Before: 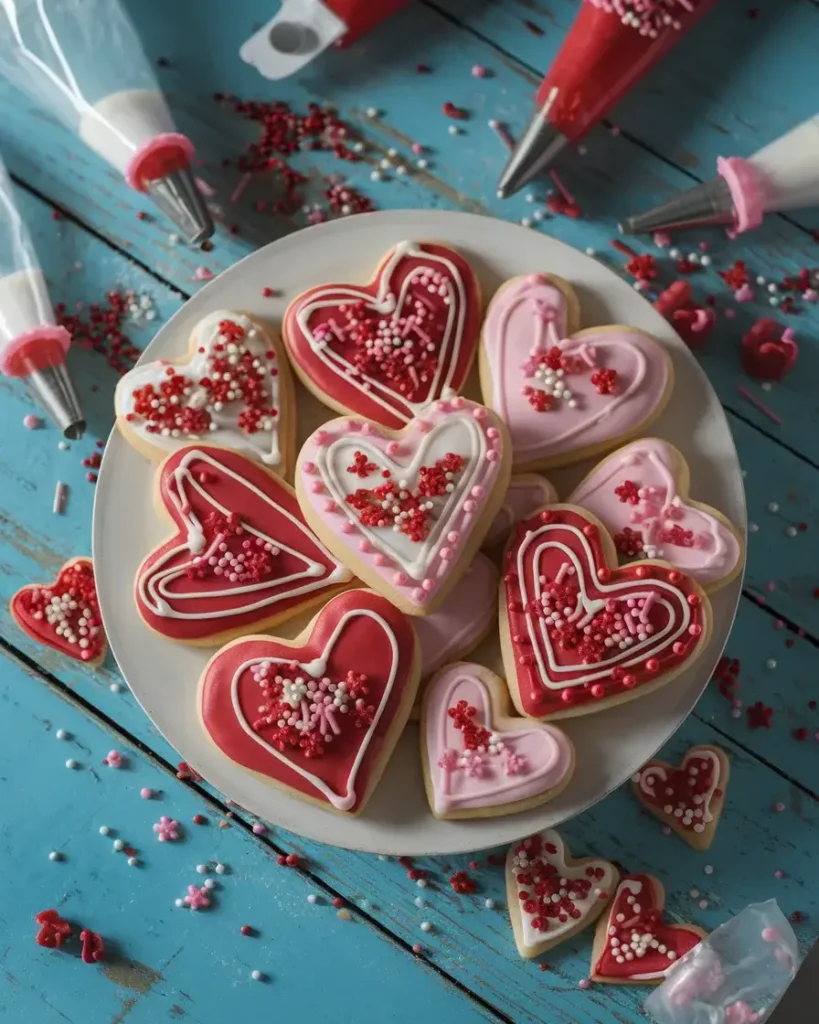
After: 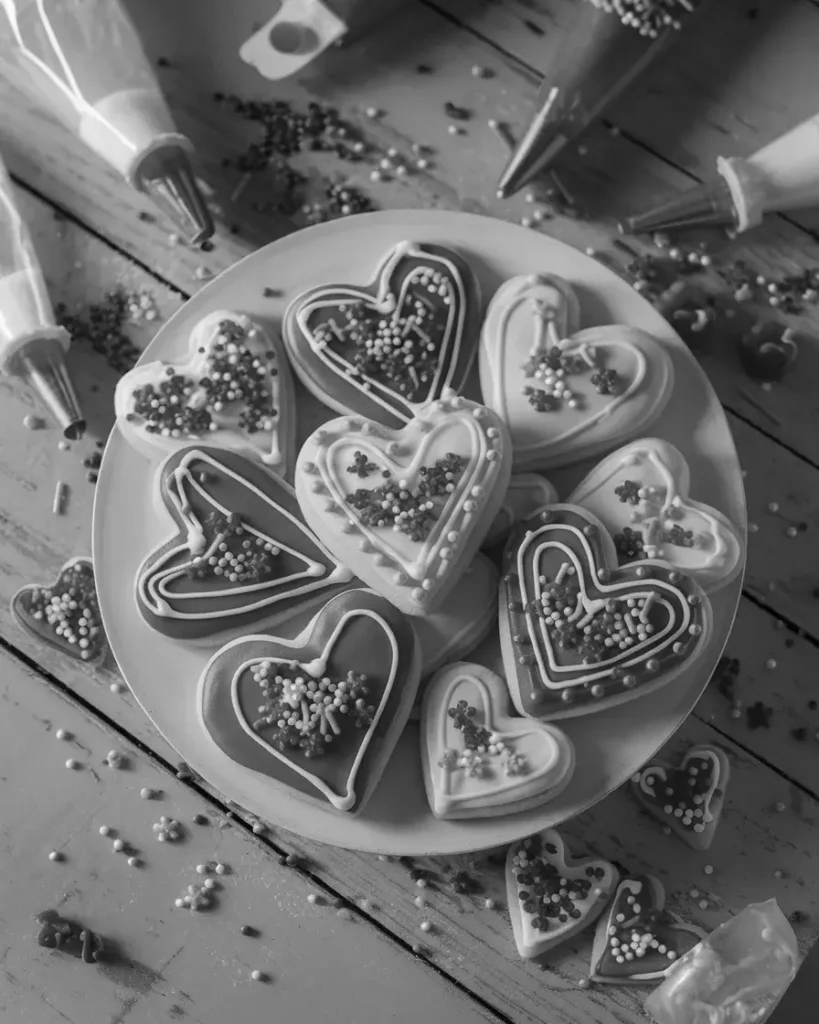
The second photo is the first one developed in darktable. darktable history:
monochrome: on, module defaults
white balance: red 0.986, blue 1.01
